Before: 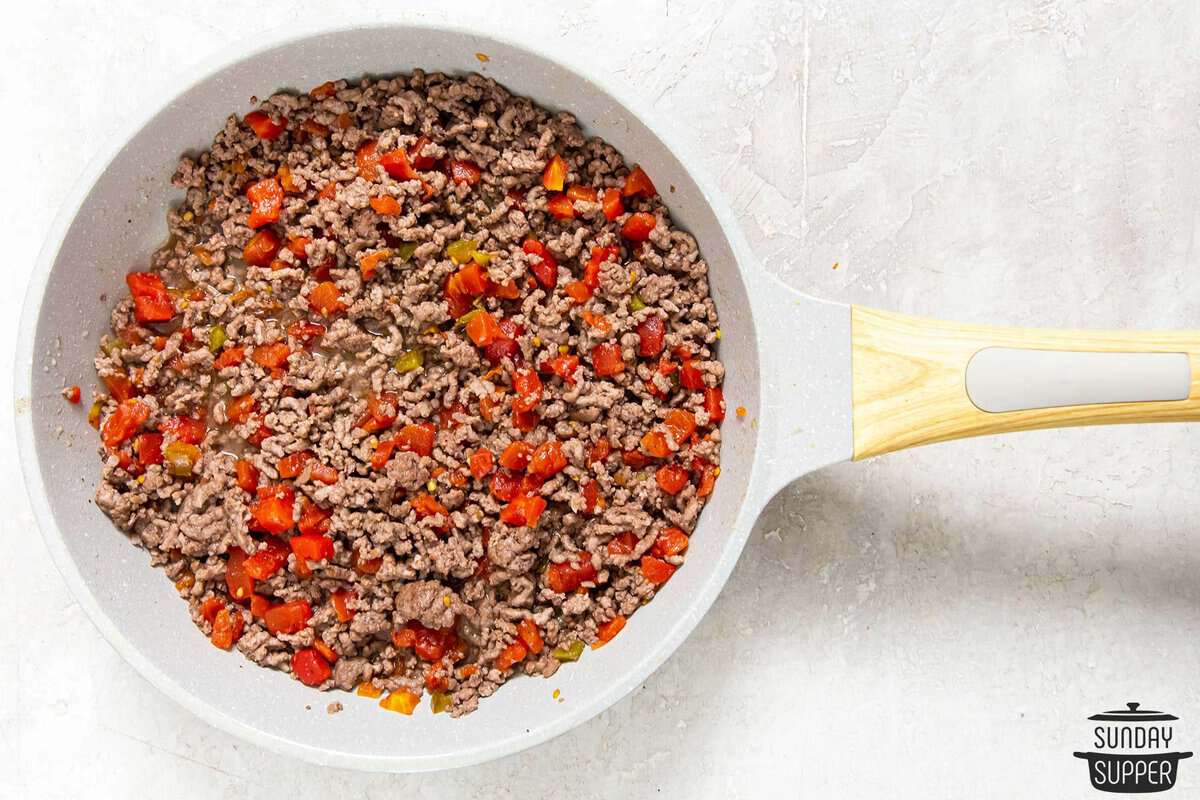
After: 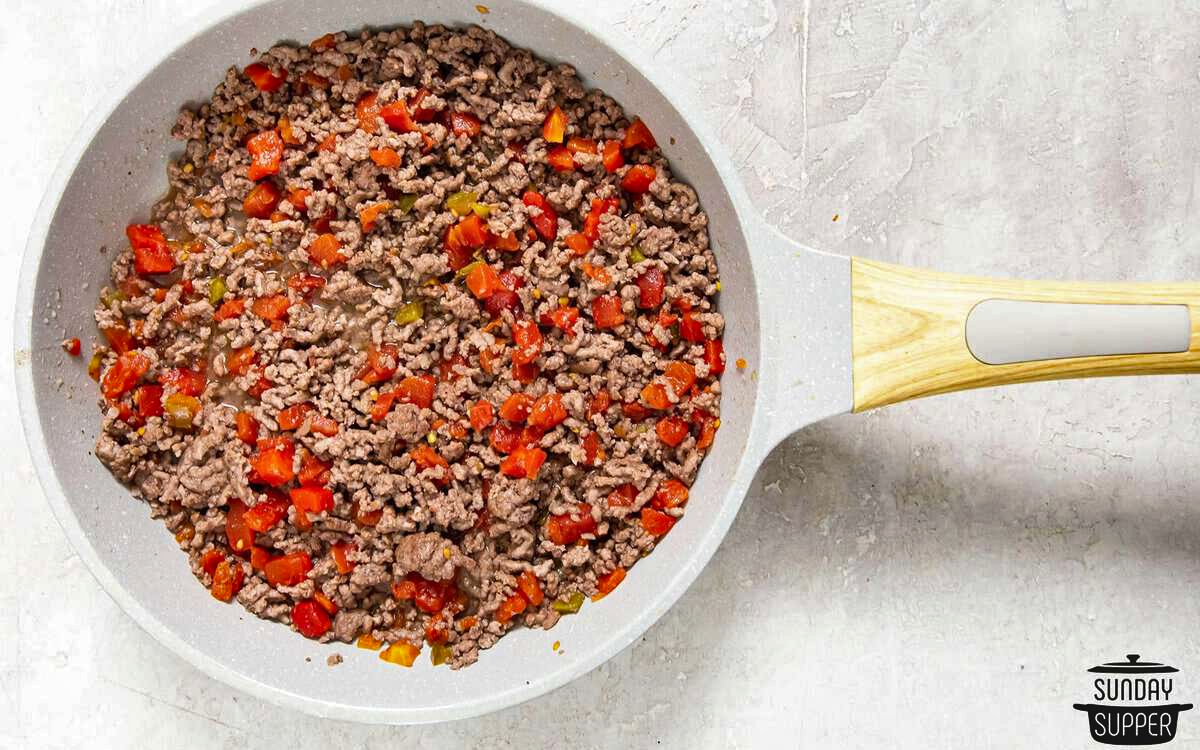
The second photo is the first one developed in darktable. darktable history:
crop and rotate: top 6.25%
shadows and highlights: shadows 22.7, highlights -48.71, soften with gaussian
